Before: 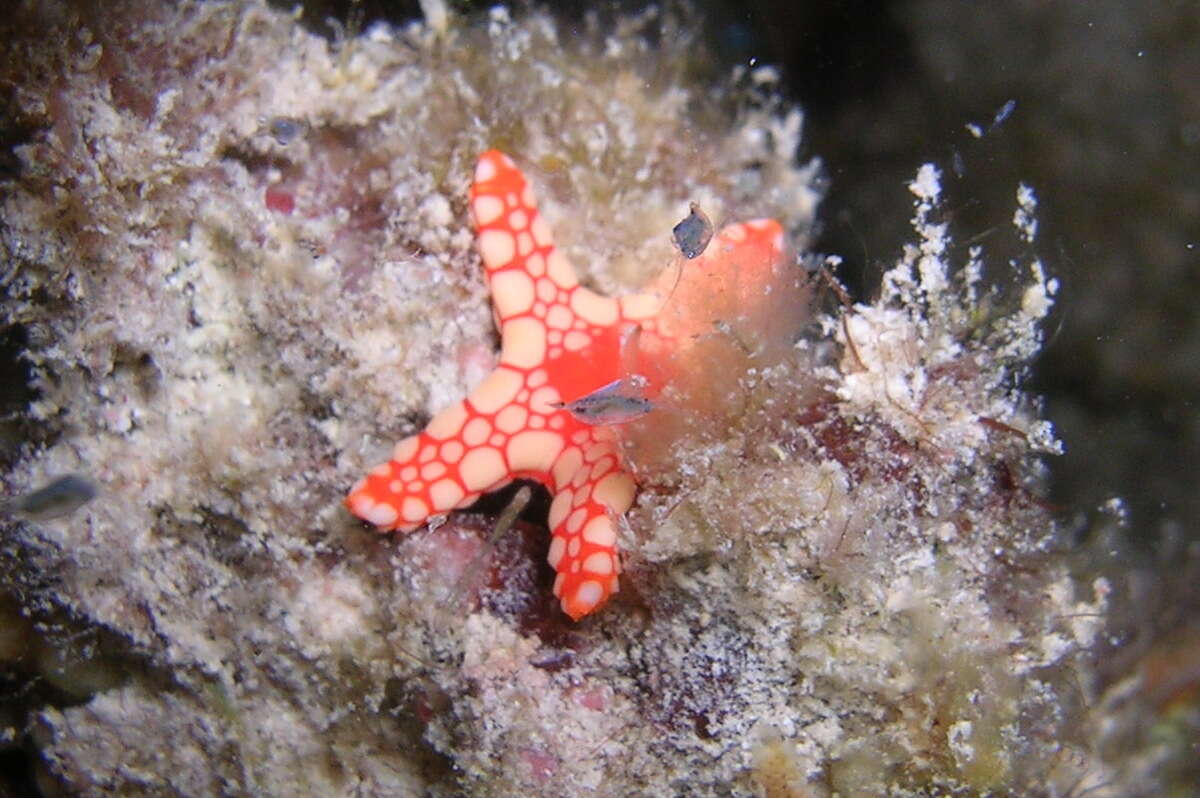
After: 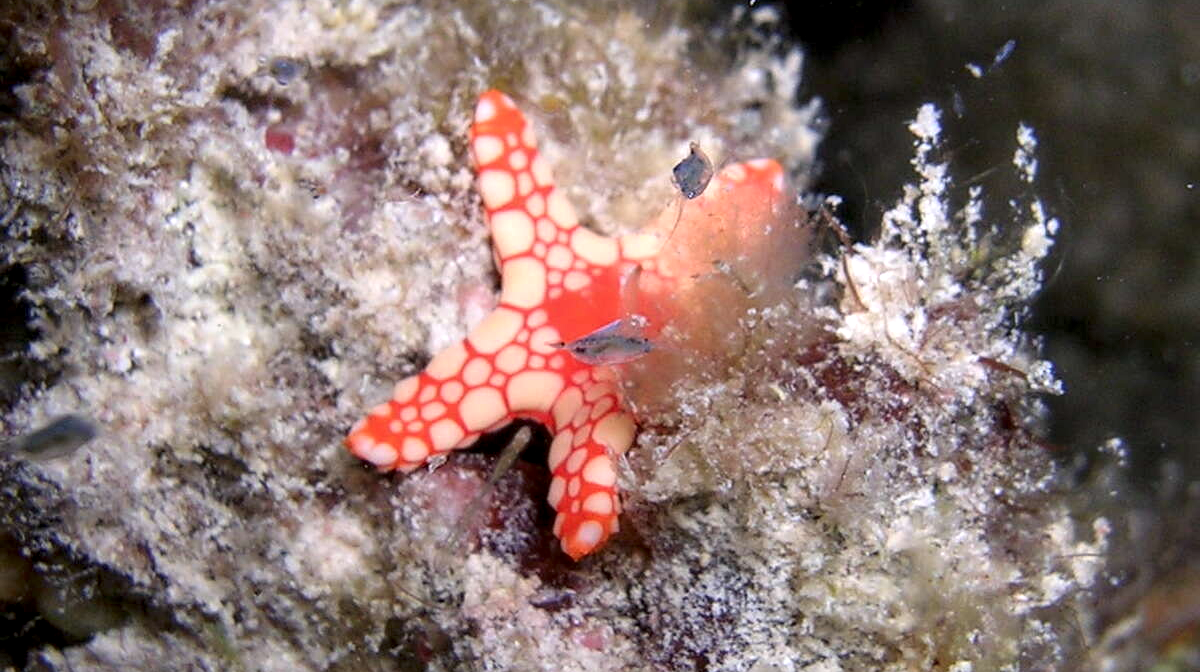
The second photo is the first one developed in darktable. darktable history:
crop: top 7.596%, bottom 8.145%
local contrast: detail 134%, midtone range 0.745
